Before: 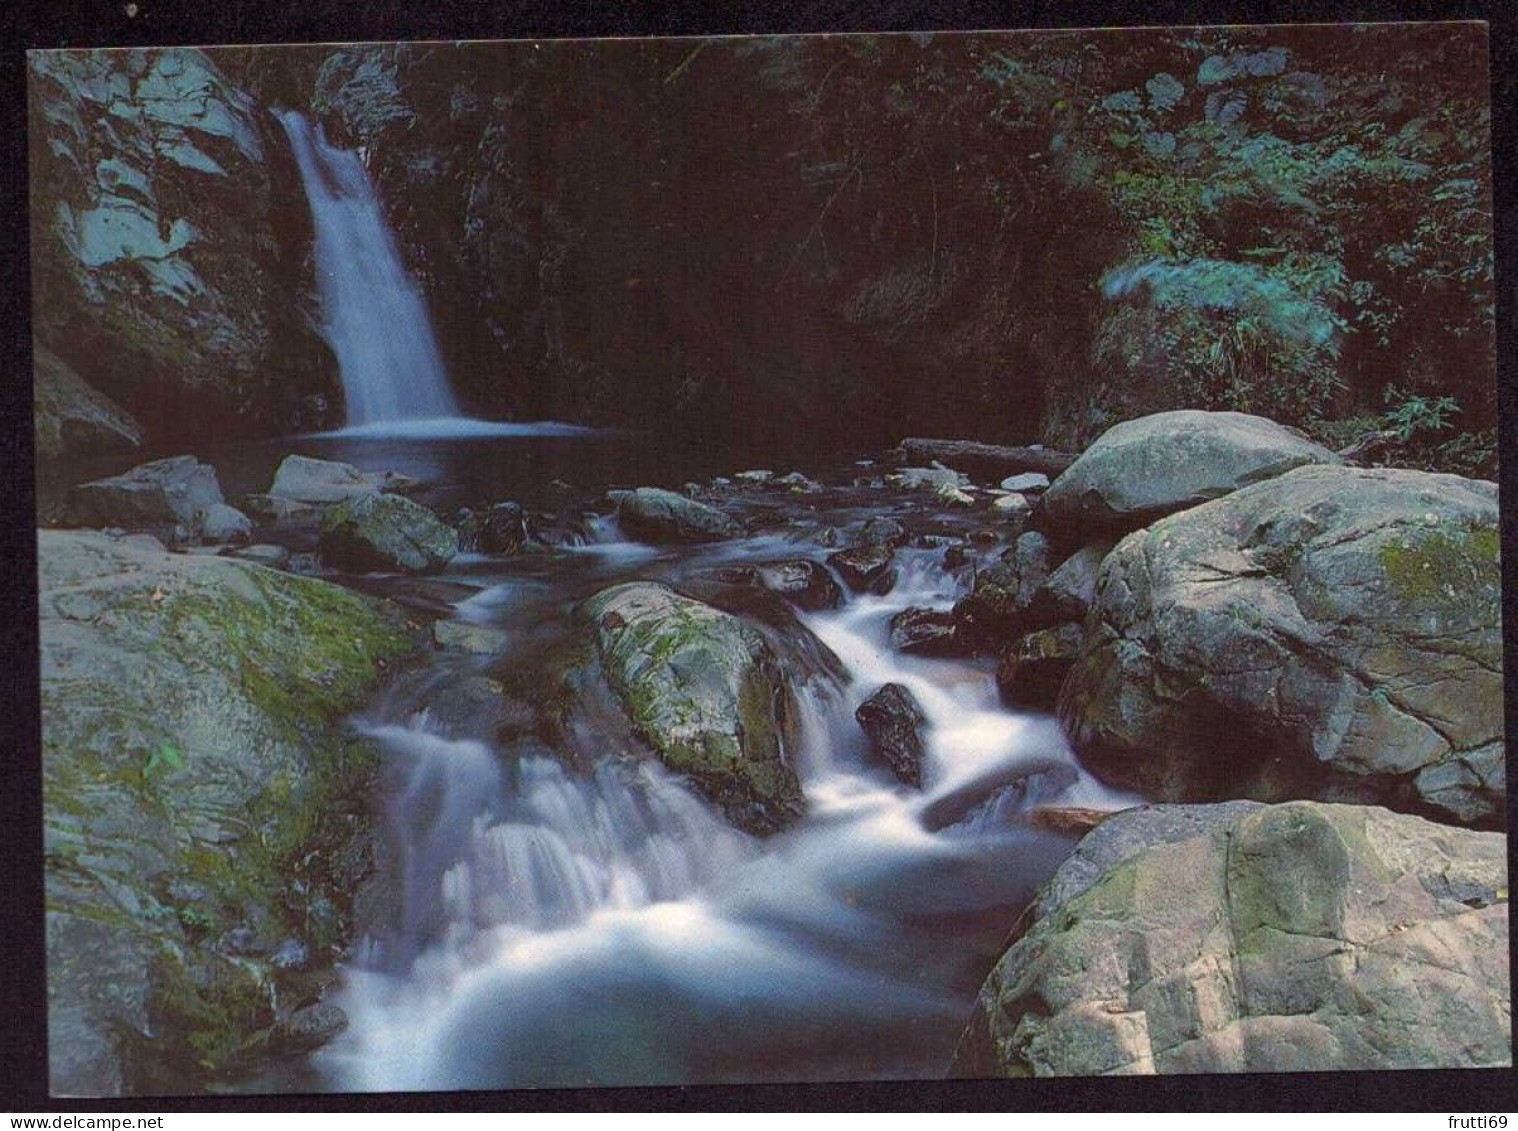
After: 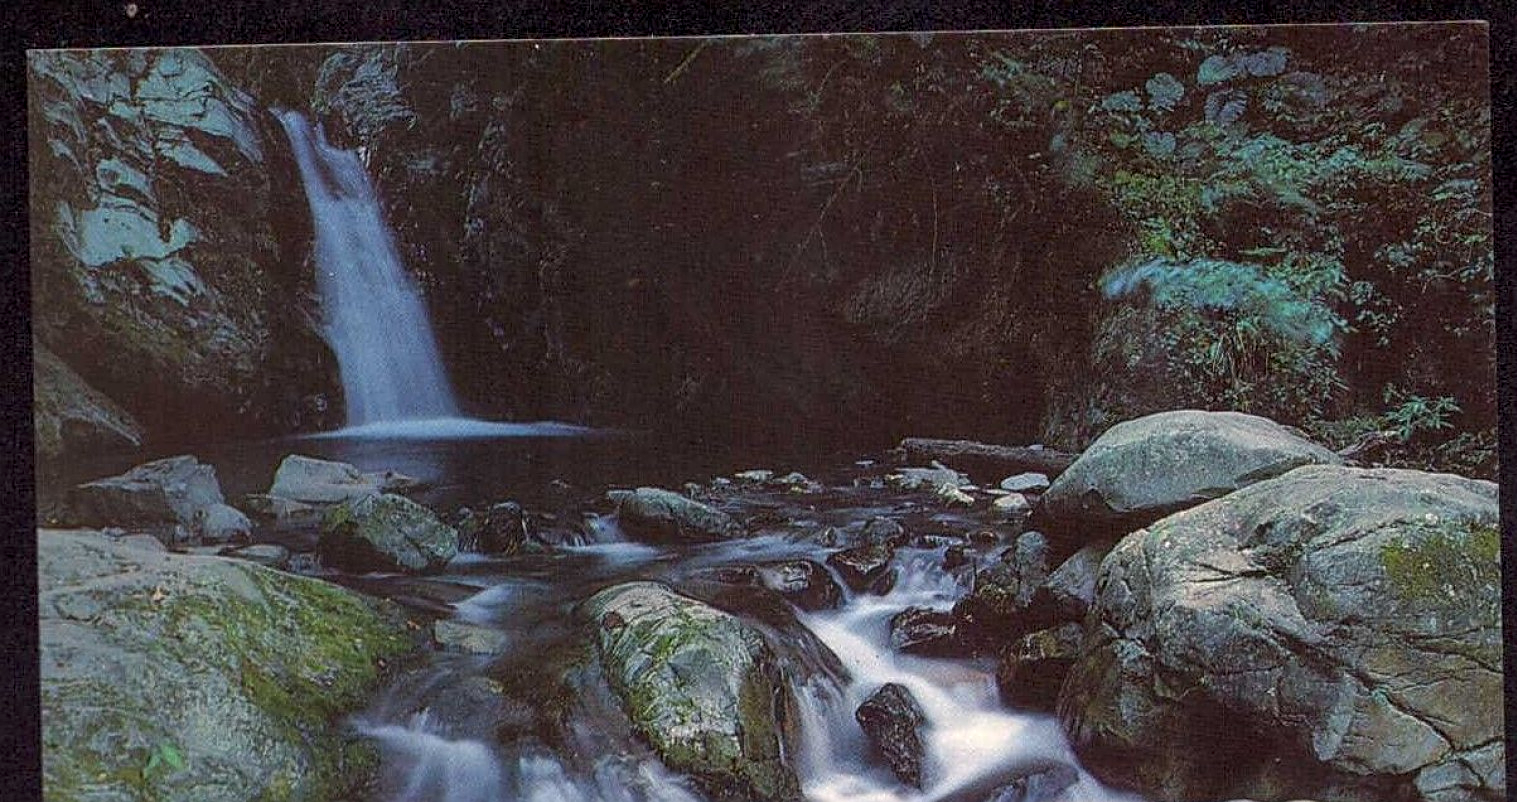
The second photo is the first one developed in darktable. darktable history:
crop: right 0%, bottom 29.016%
local contrast: on, module defaults
sharpen: on, module defaults
